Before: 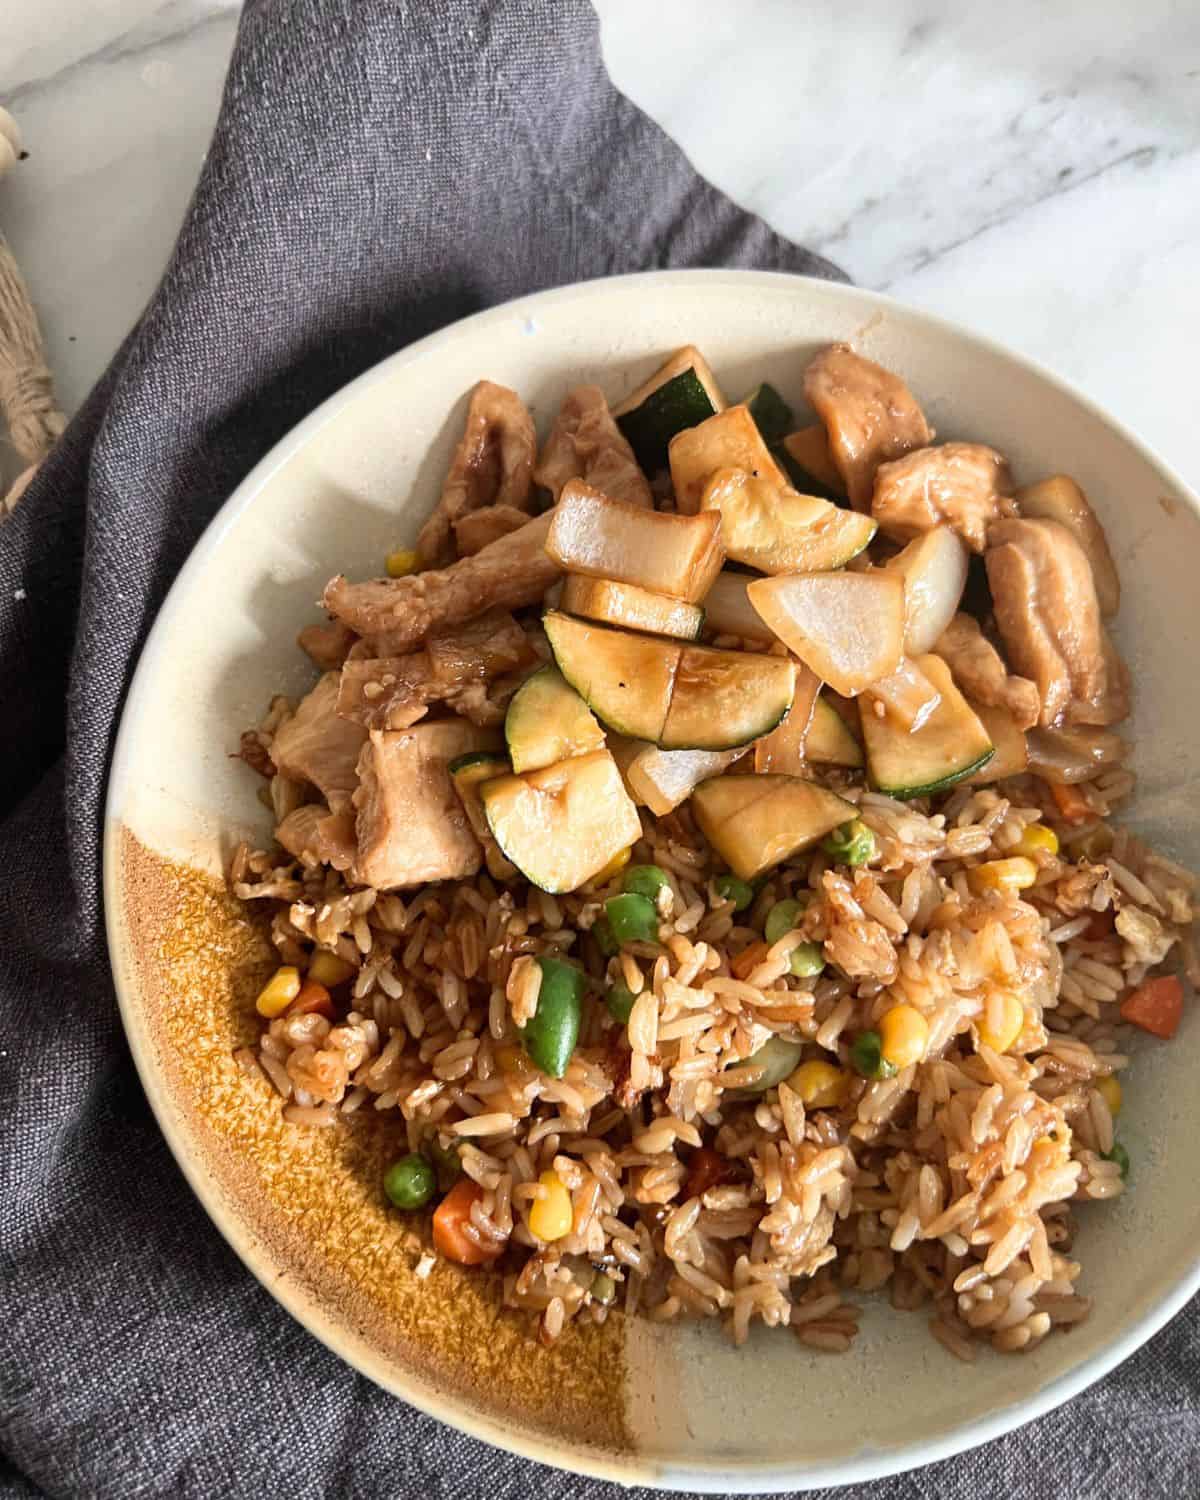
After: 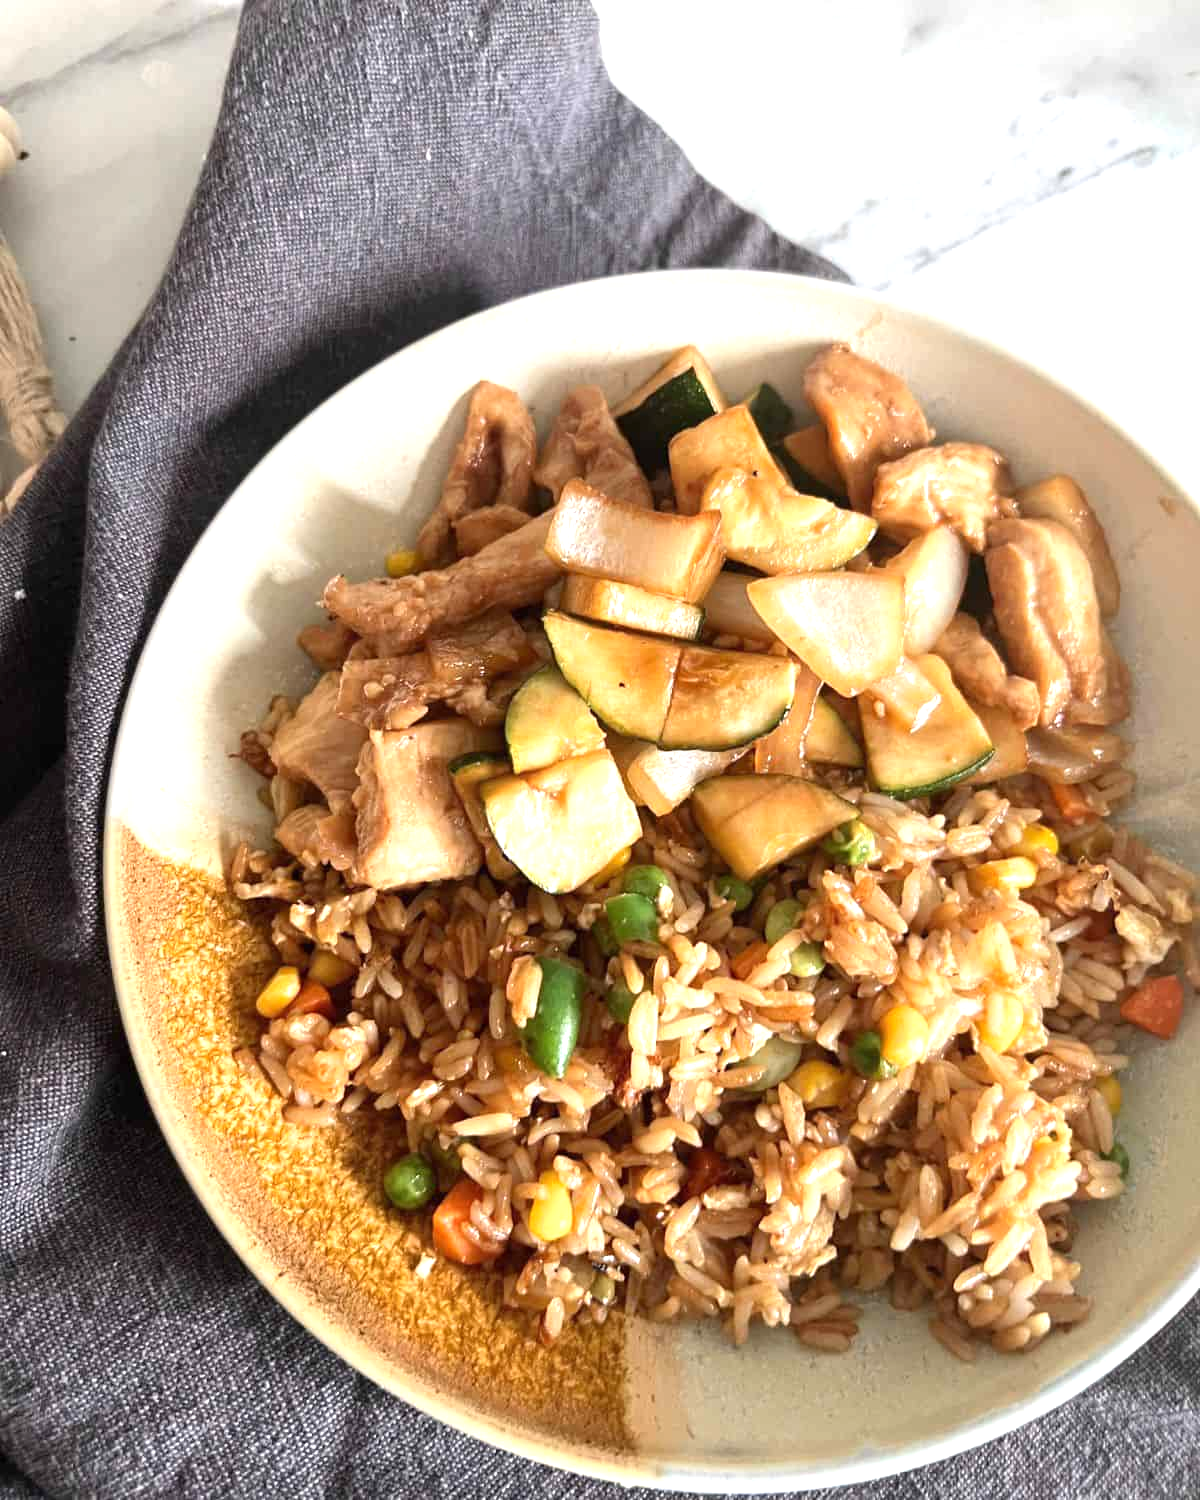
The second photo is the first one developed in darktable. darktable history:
exposure: black level correction 0, exposure 0.595 EV, compensate highlight preservation false
